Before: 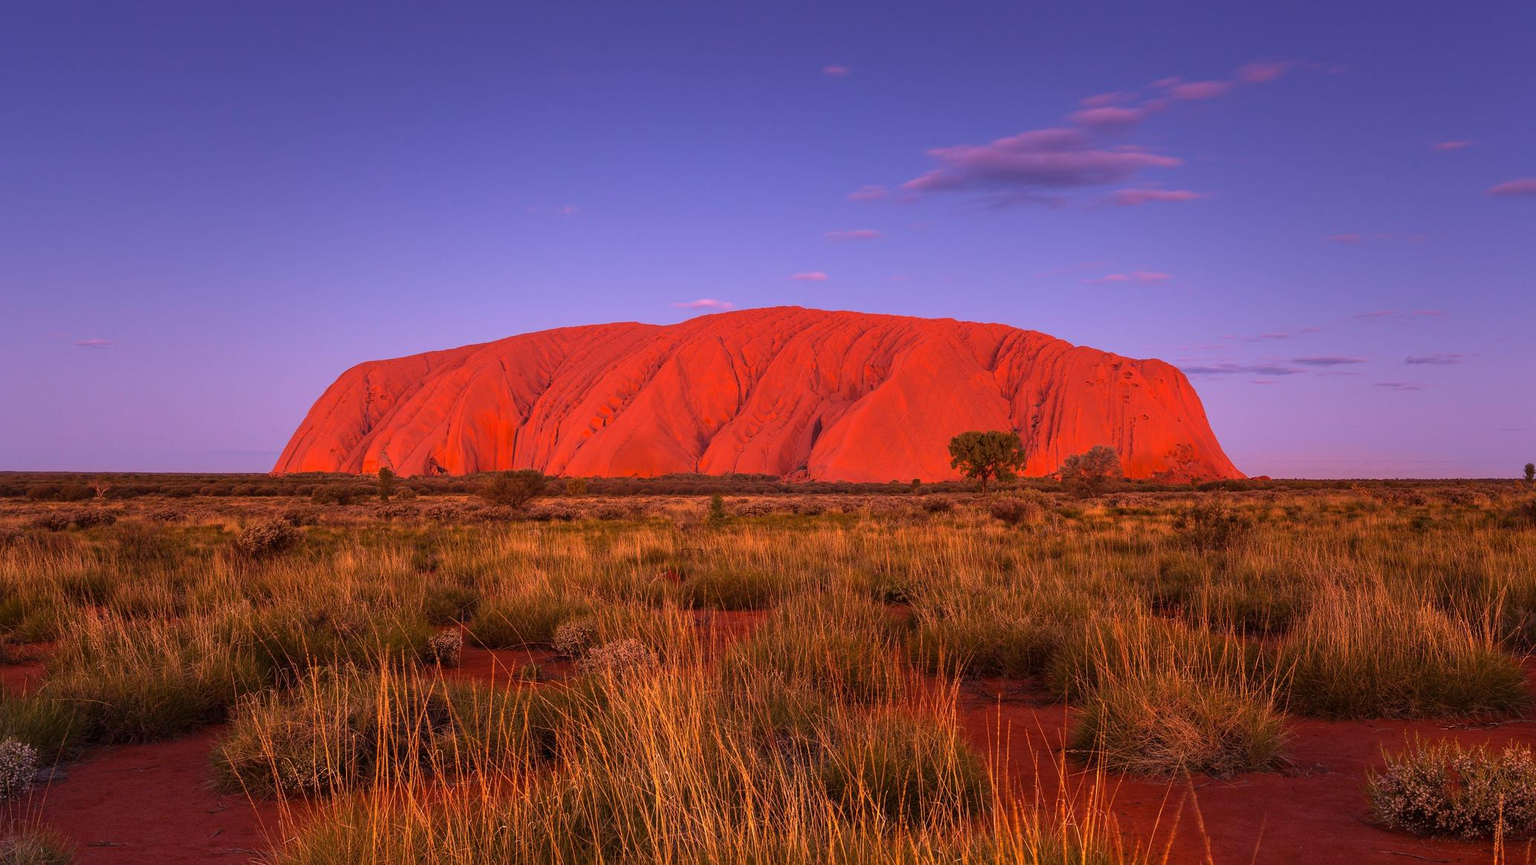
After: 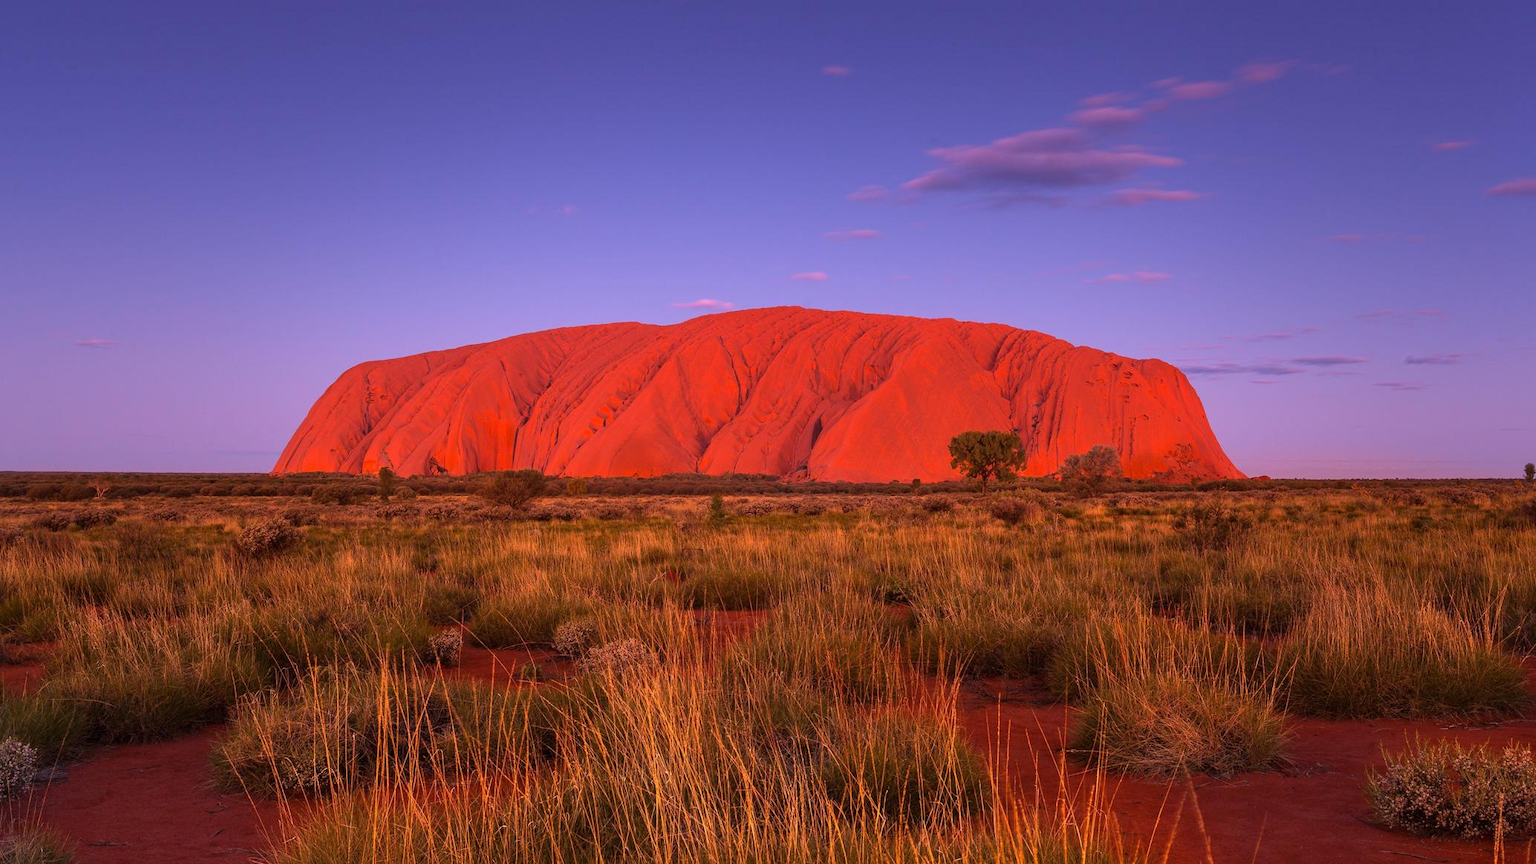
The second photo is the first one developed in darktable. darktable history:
exposure: exposure 0.022 EV, compensate highlight preservation false
